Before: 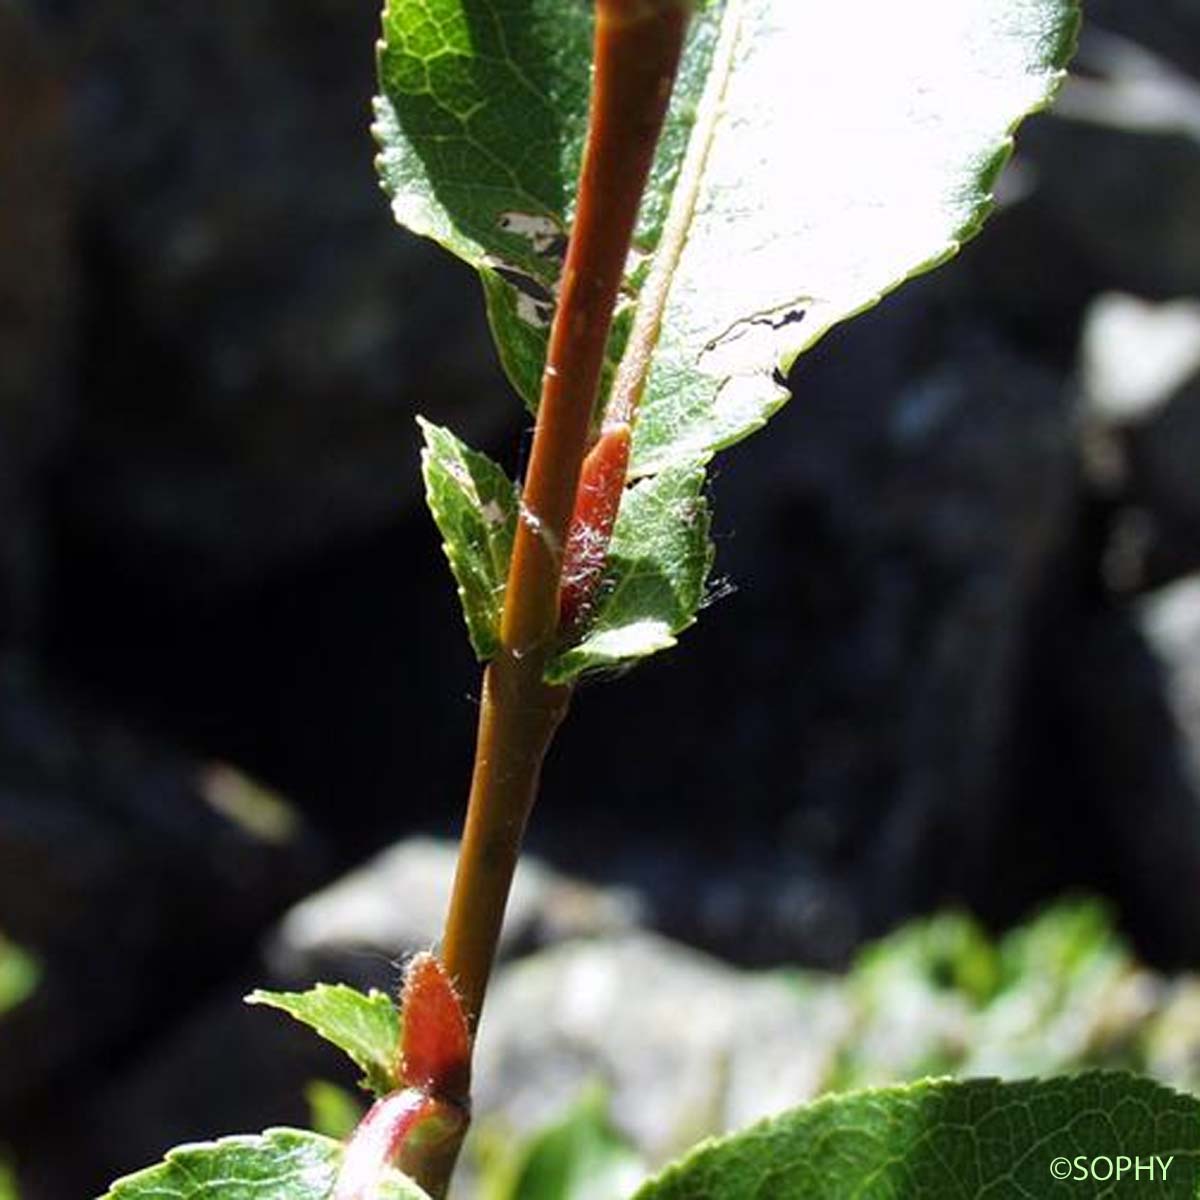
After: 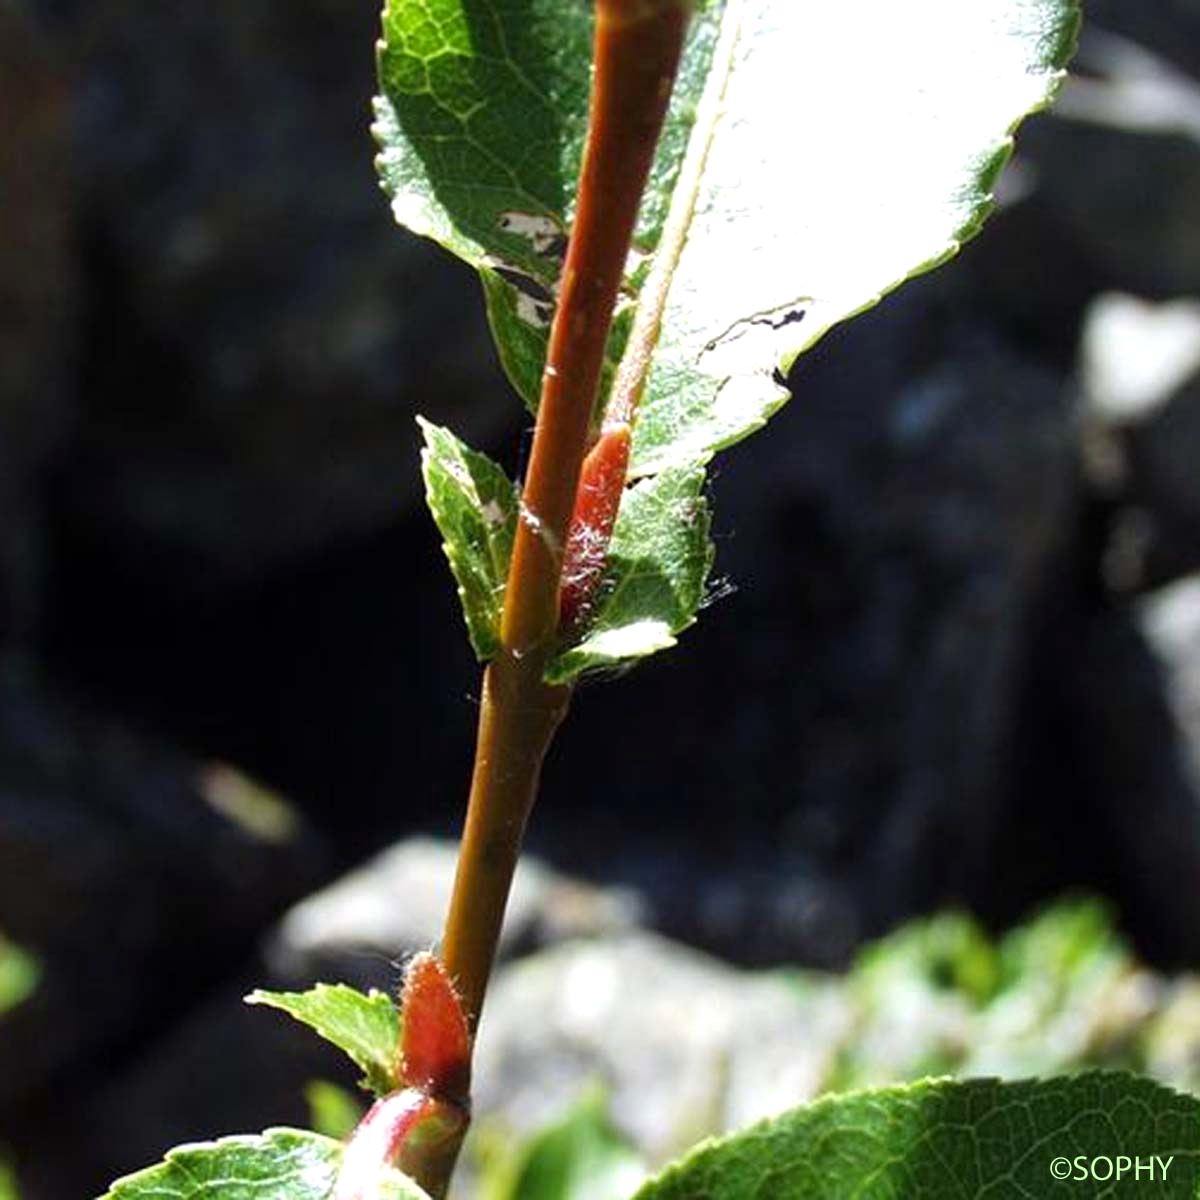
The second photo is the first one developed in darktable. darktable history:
levels: levels [0, 0.474, 0.947]
